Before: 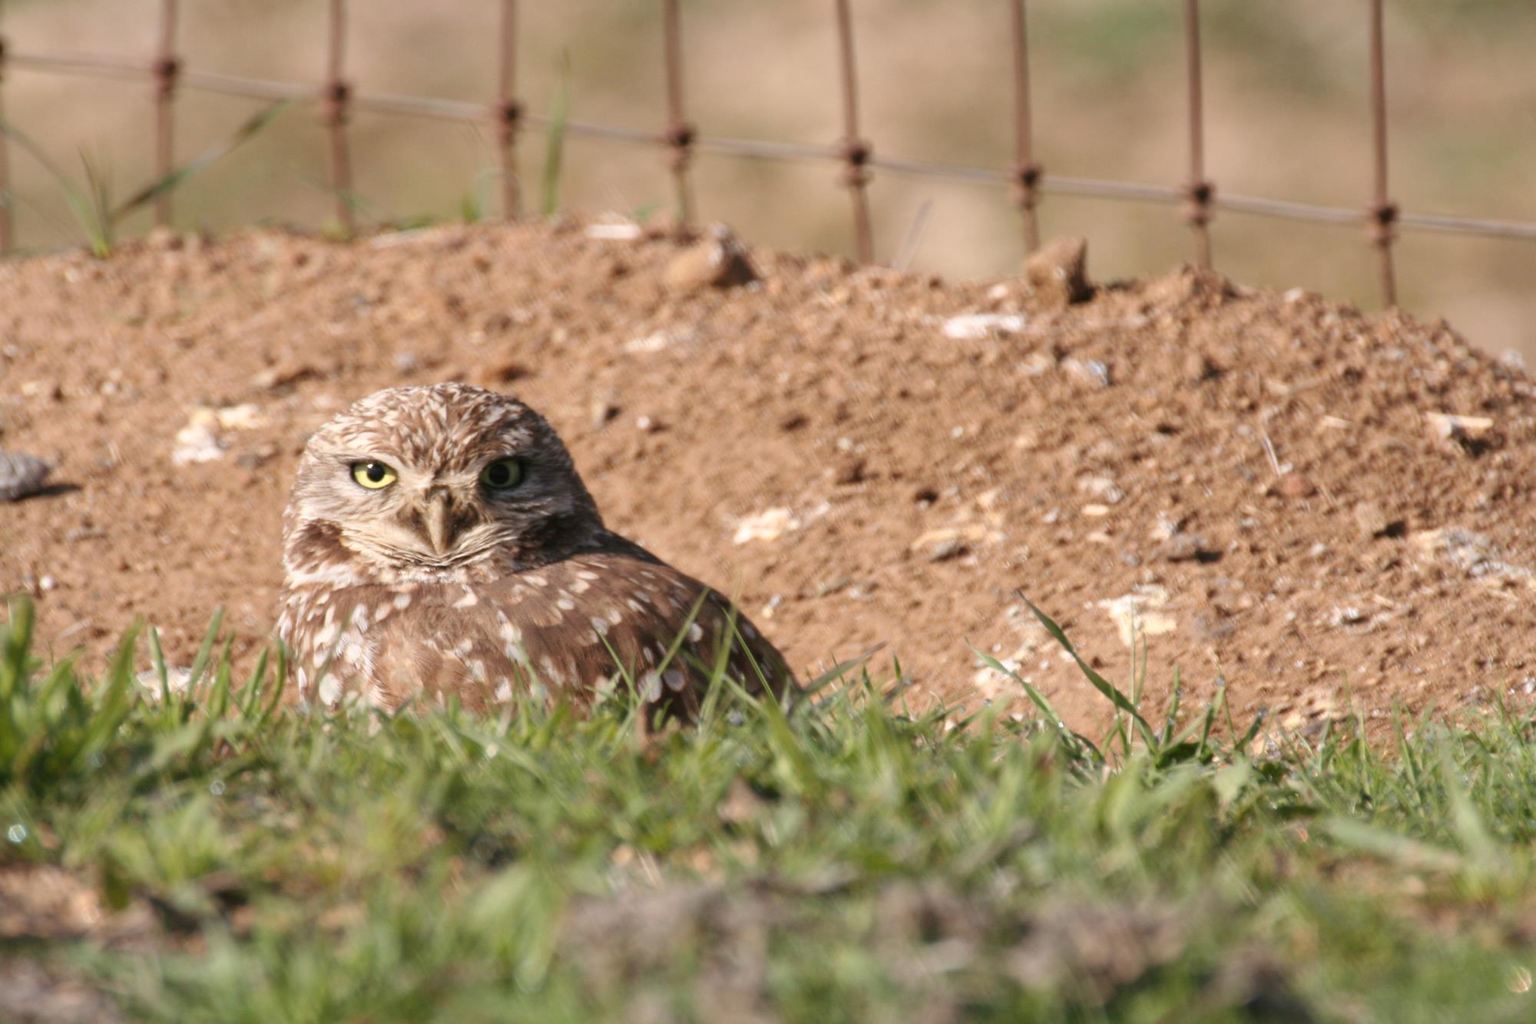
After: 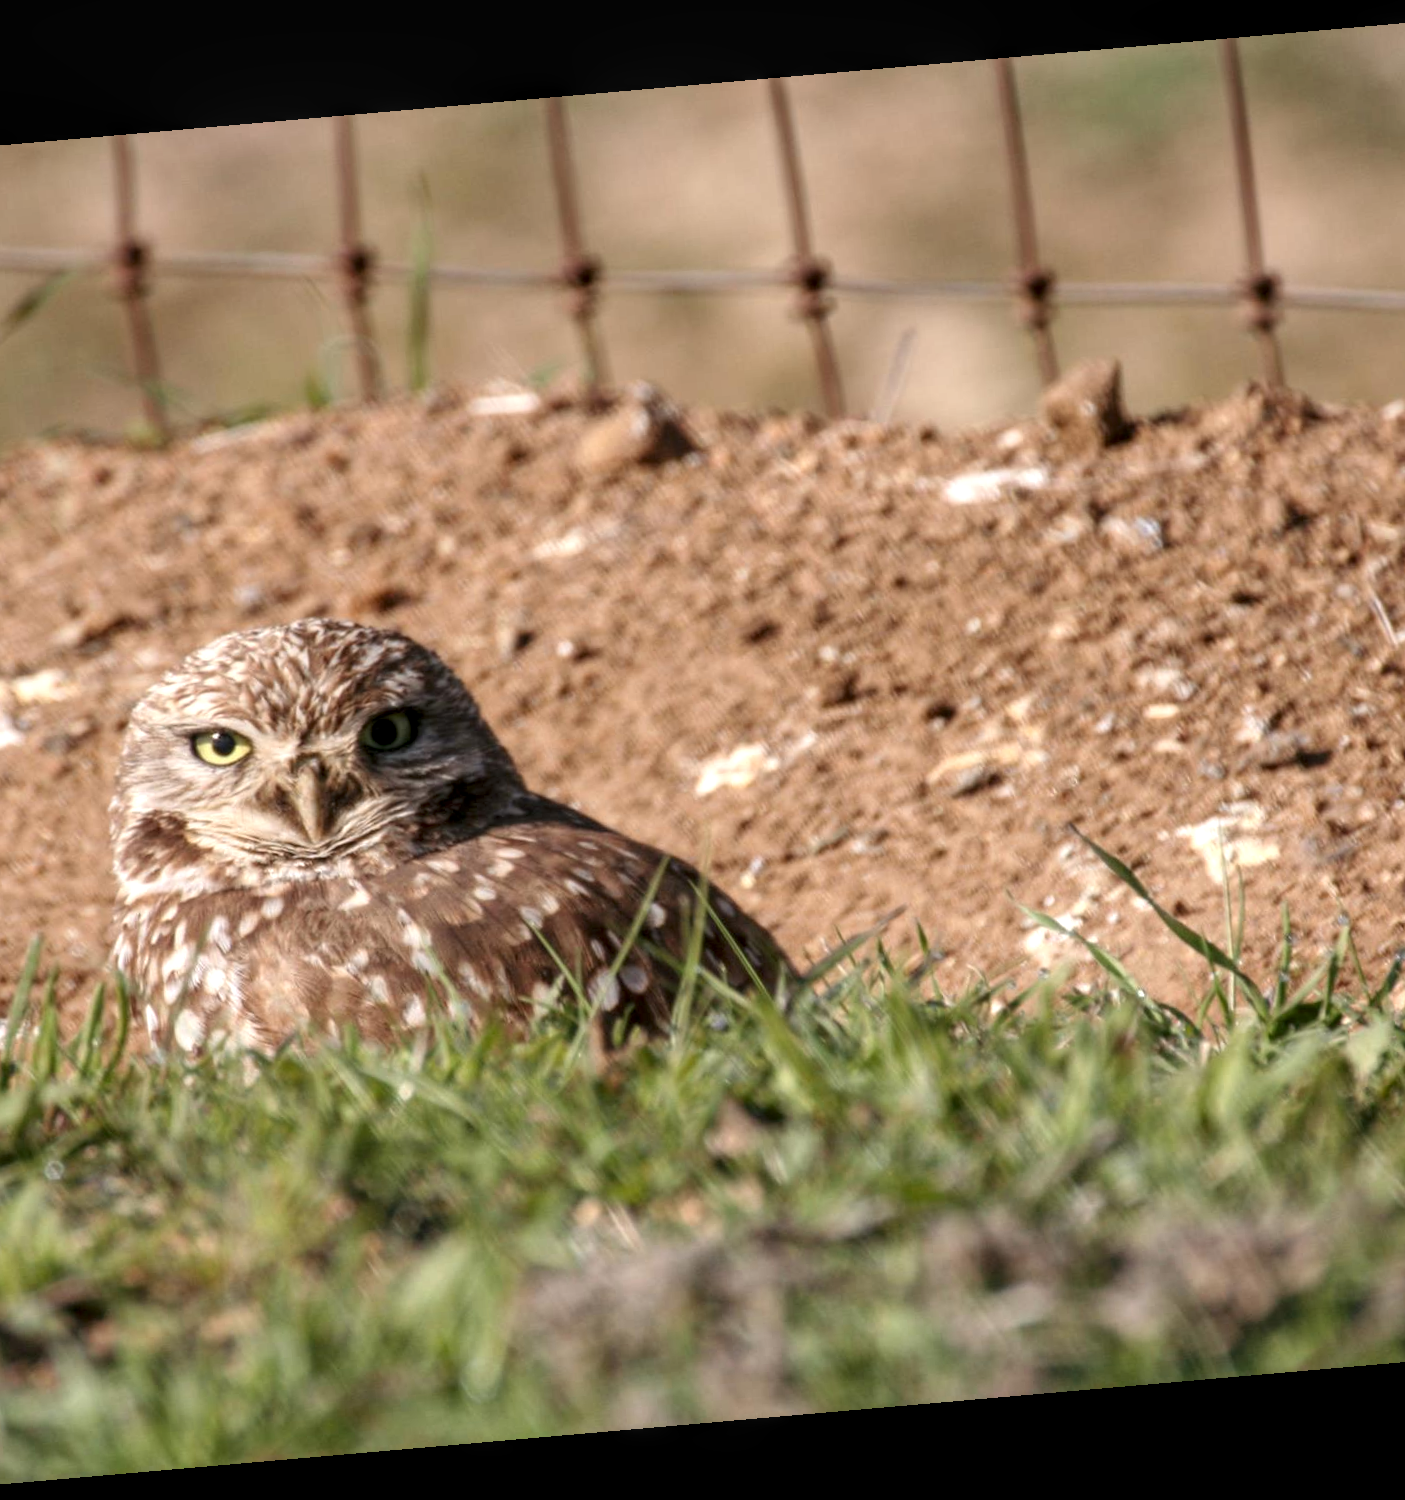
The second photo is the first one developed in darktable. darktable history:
local contrast: highlights 61%, detail 143%, midtone range 0.428
crop and rotate: left 15.055%, right 18.278%
exposure: compensate highlight preservation false
rotate and perspective: rotation -4.98°, automatic cropping off
